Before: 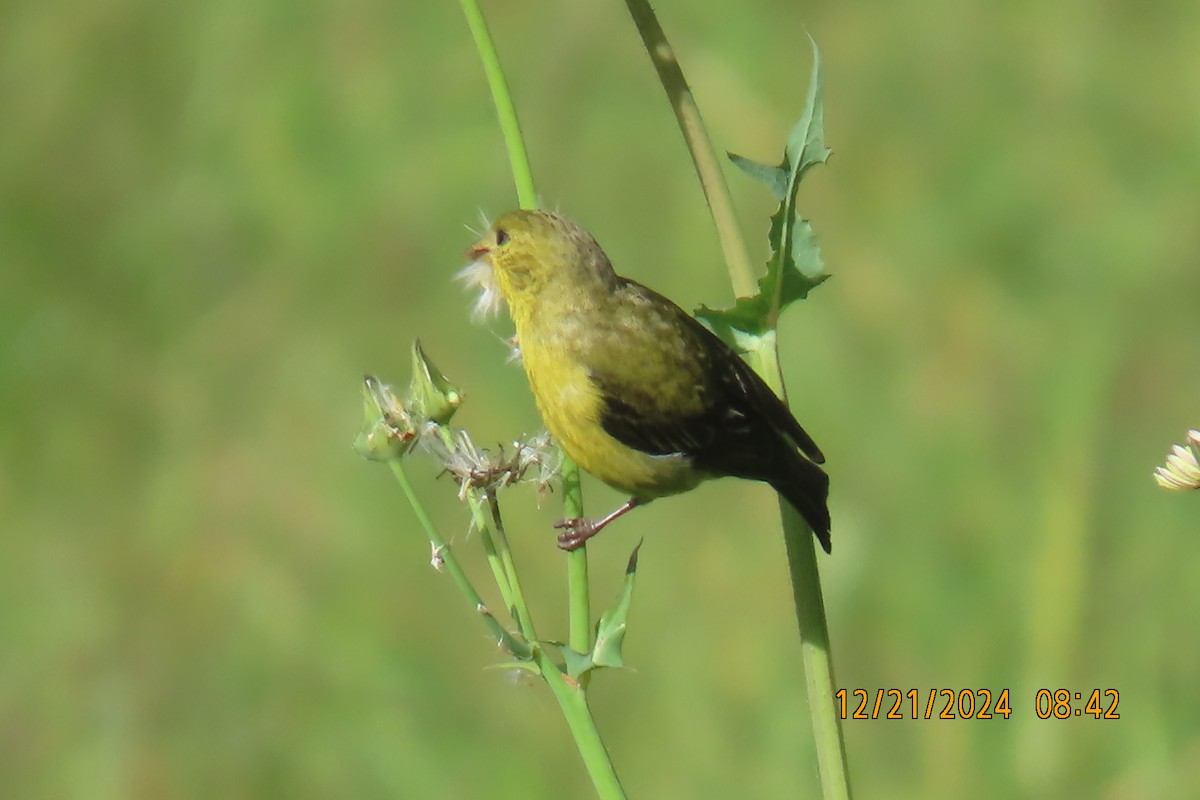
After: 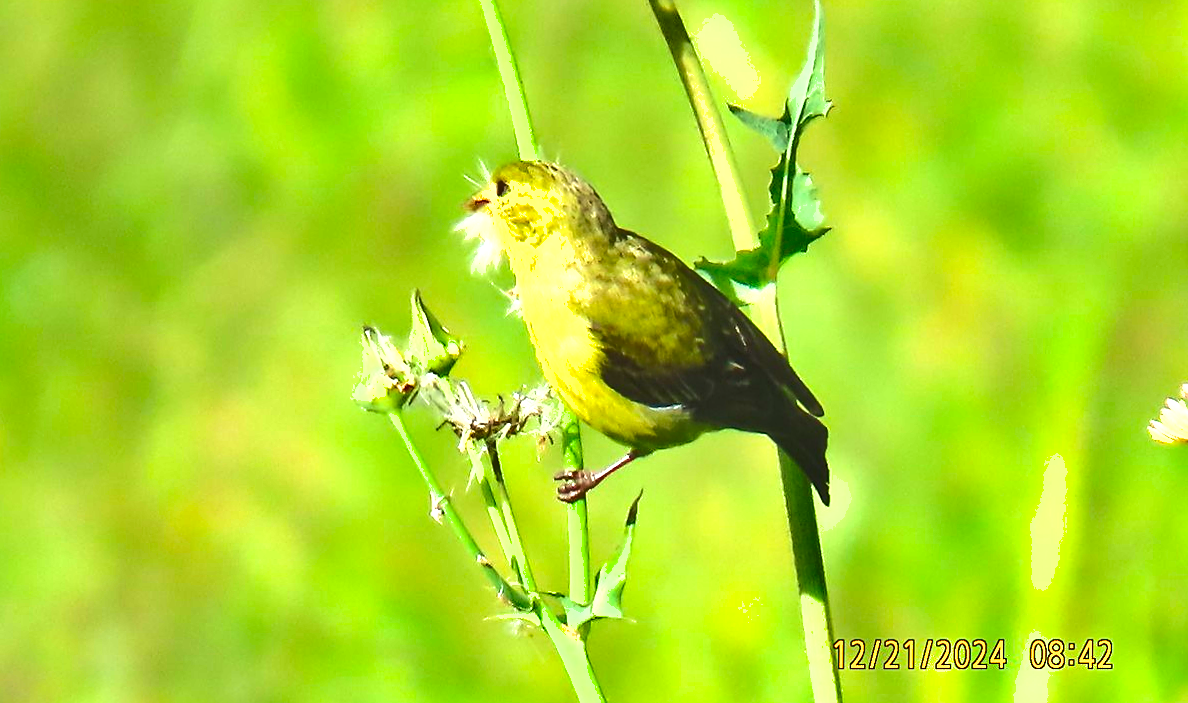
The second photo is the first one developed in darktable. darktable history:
sharpen: on, module defaults
crop and rotate: top 5.609%, bottom 5.609%
exposure: black level correction 0, exposure 1.379 EV, compensate exposure bias true, compensate highlight preservation false
shadows and highlights: shadows color adjustment 97.66%, soften with gaussian
tone equalizer: -8 EV 1 EV, -7 EV 1 EV, -6 EV 1 EV, -5 EV 1 EV, -4 EV 1 EV, -3 EV 0.75 EV, -2 EV 0.5 EV, -1 EV 0.25 EV
contrast brightness saturation: contrast 0.09, saturation 0.28
rotate and perspective: rotation 0.174°, lens shift (vertical) 0.013, lens shift (horizontal) 0.019, shear 0.001, automatic cropping original format, crop left 0.007, crop right 0.991, crop top 0.016, crop bottom 0.997
